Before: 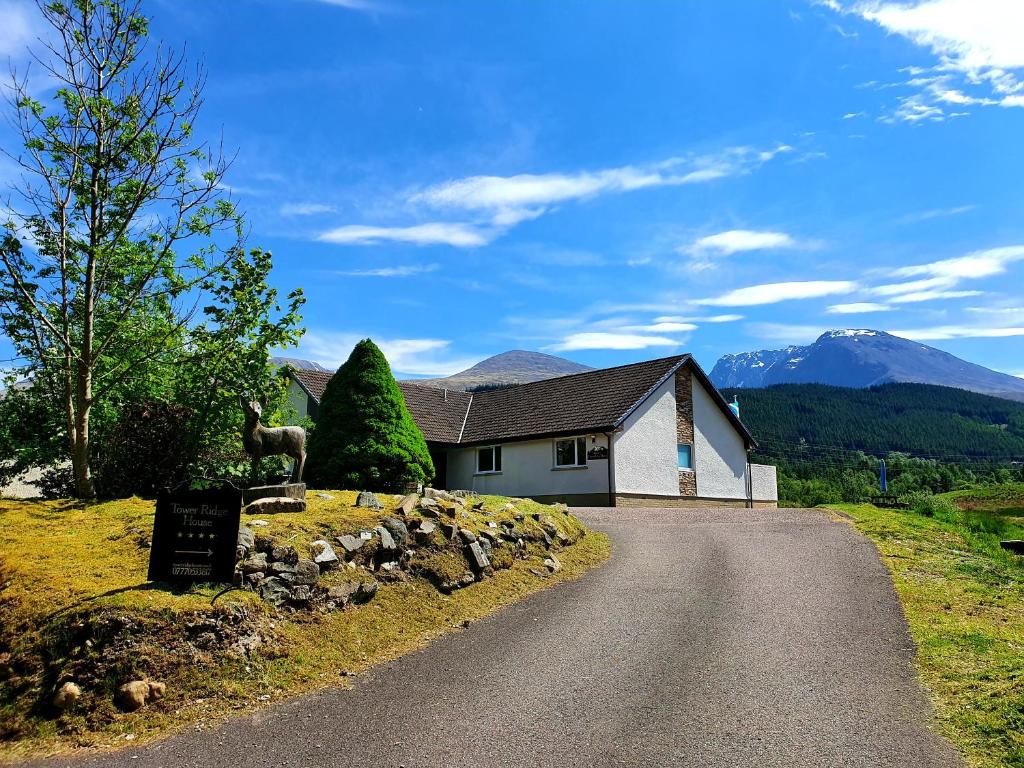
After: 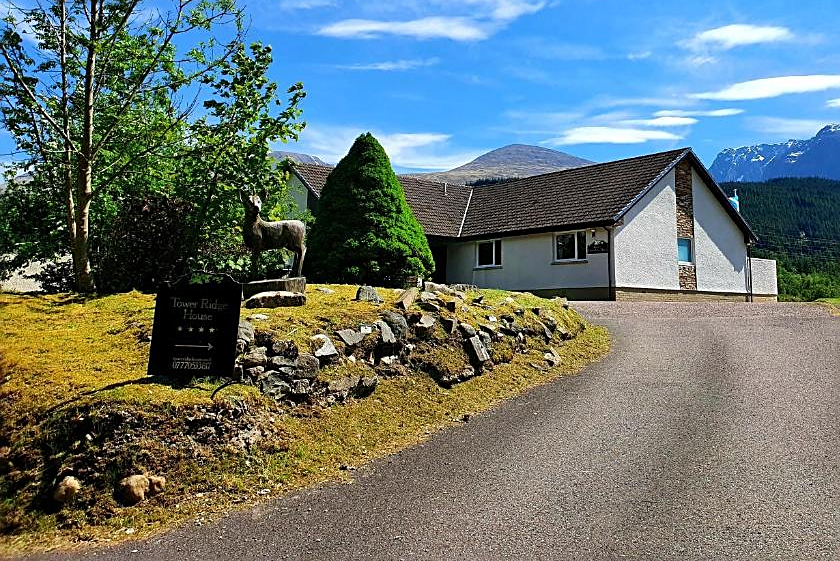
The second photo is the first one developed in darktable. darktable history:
crop: top 26.93%, right 17.964%
sharpen: on, module defaults
